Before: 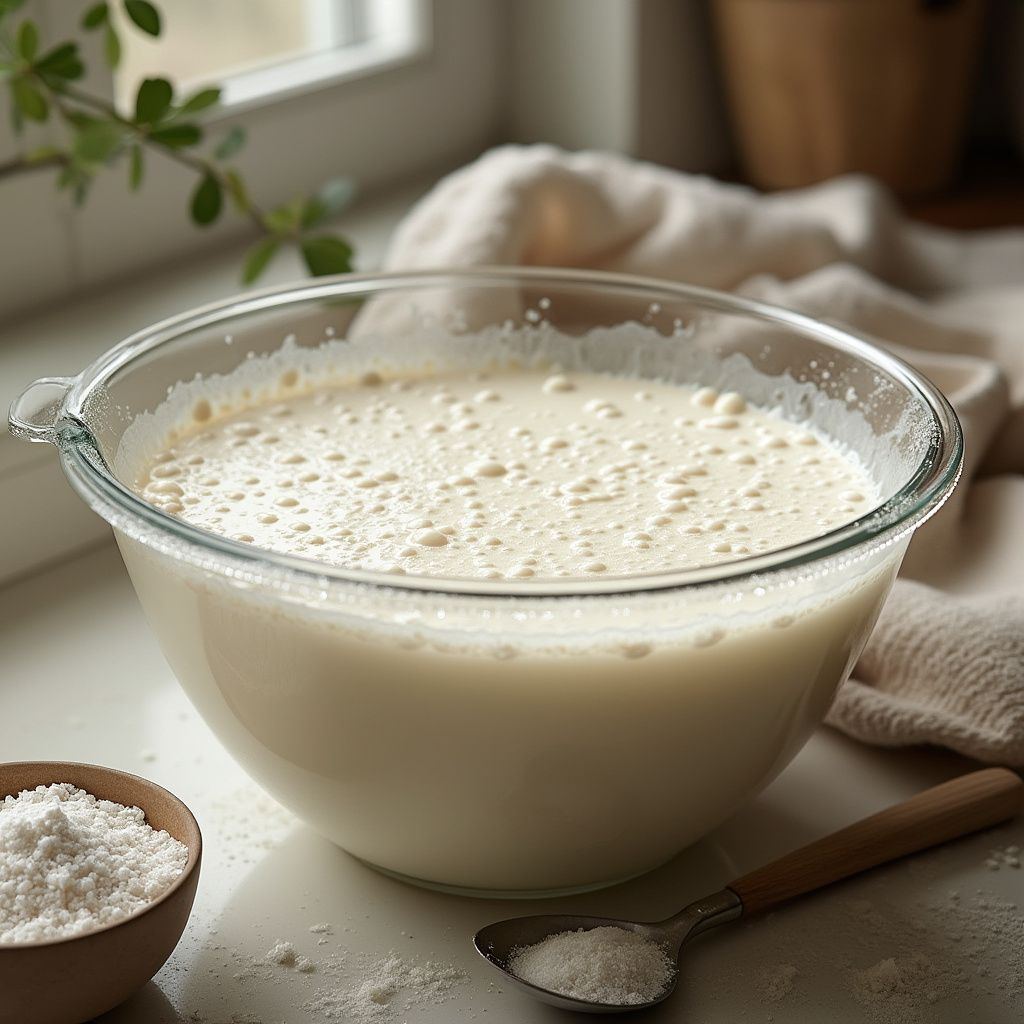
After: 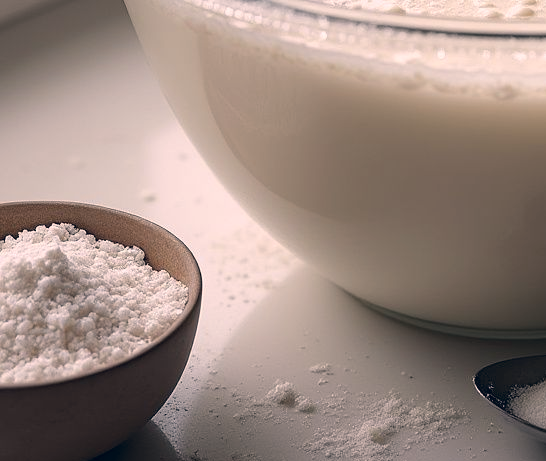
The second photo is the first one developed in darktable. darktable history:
color correction: highlights a* 14.46, highlights b* 5.85, shadows a* -5.53, shadows b* -15.24, saturation 0.85
crop and rotate: top 54.778%, right 46.61%, bottom 0.159%
exposure: exposure -0.05 EV
